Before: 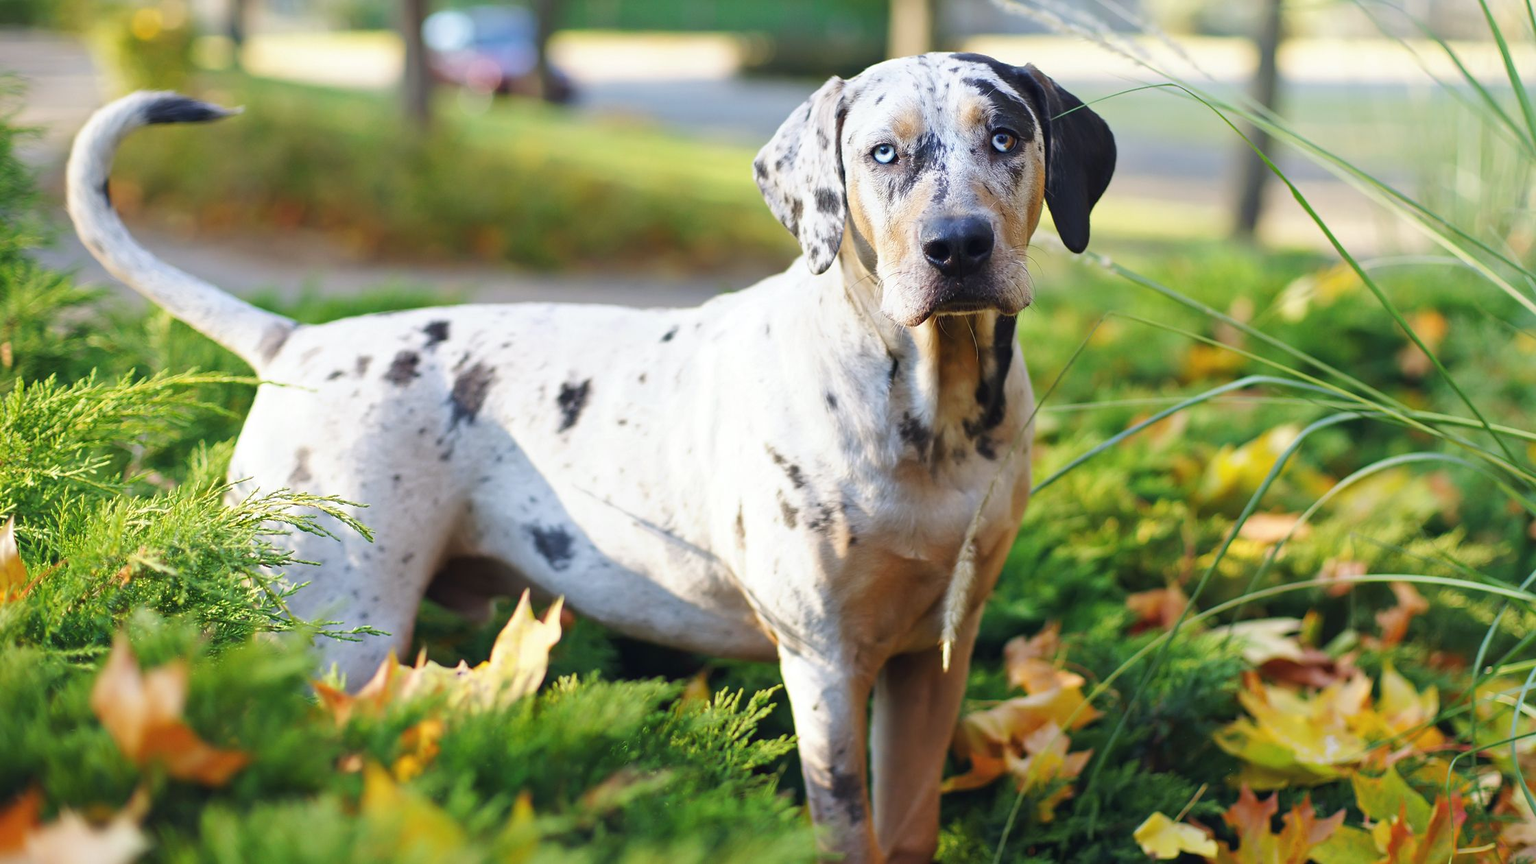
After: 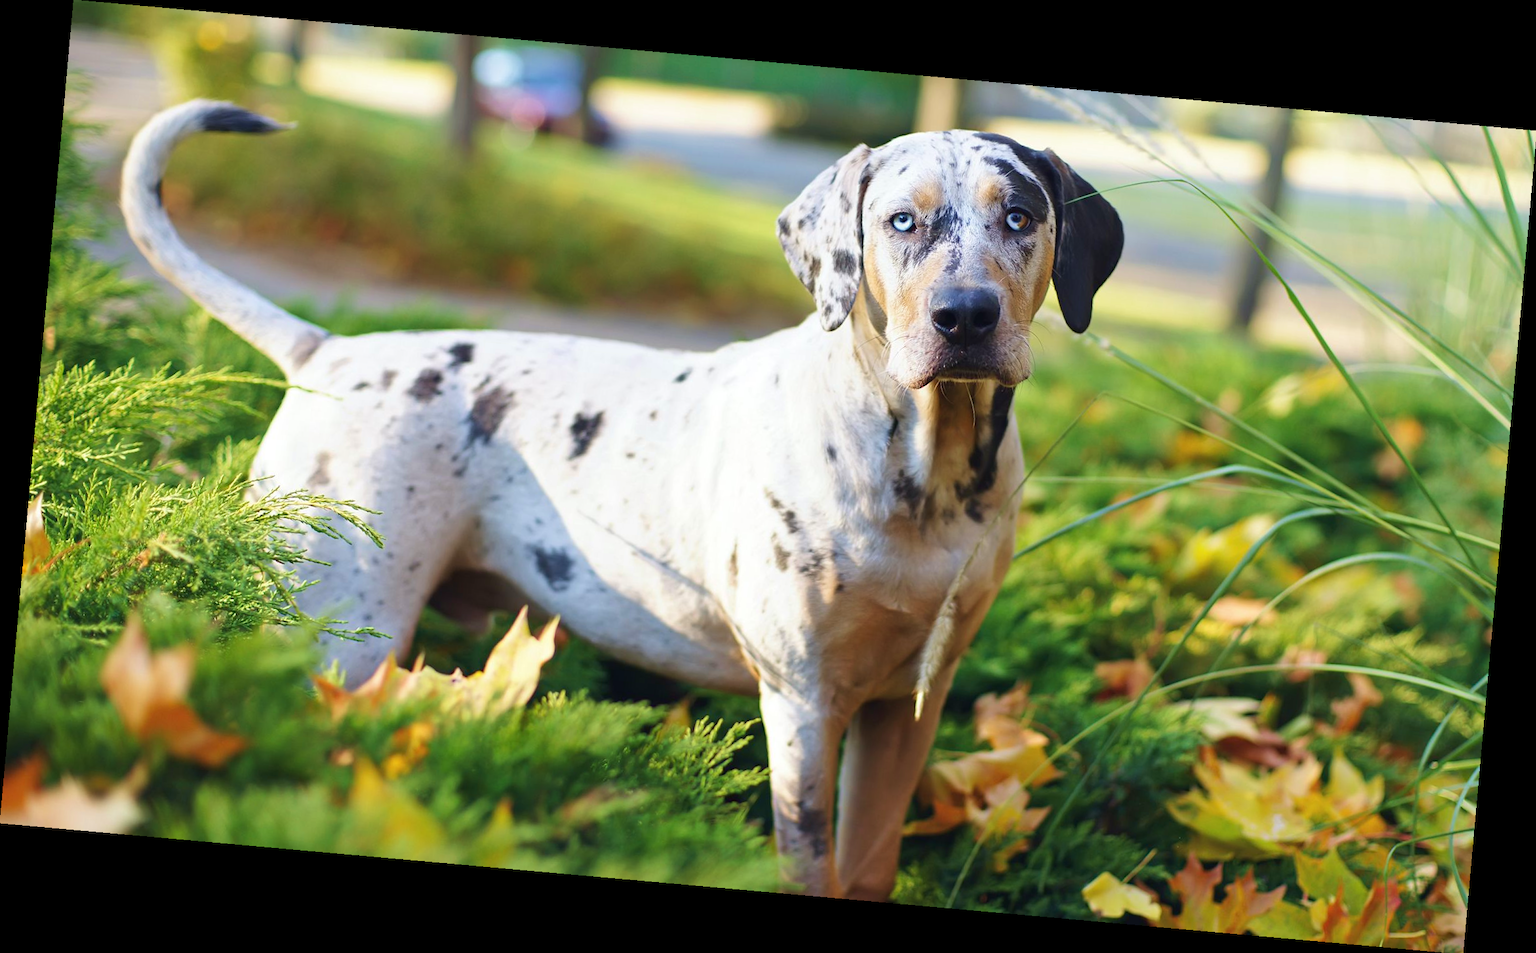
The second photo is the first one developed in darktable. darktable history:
rotate and perspective: rotation 5.12°, automatic cropping off
velvia: on, module defaults
